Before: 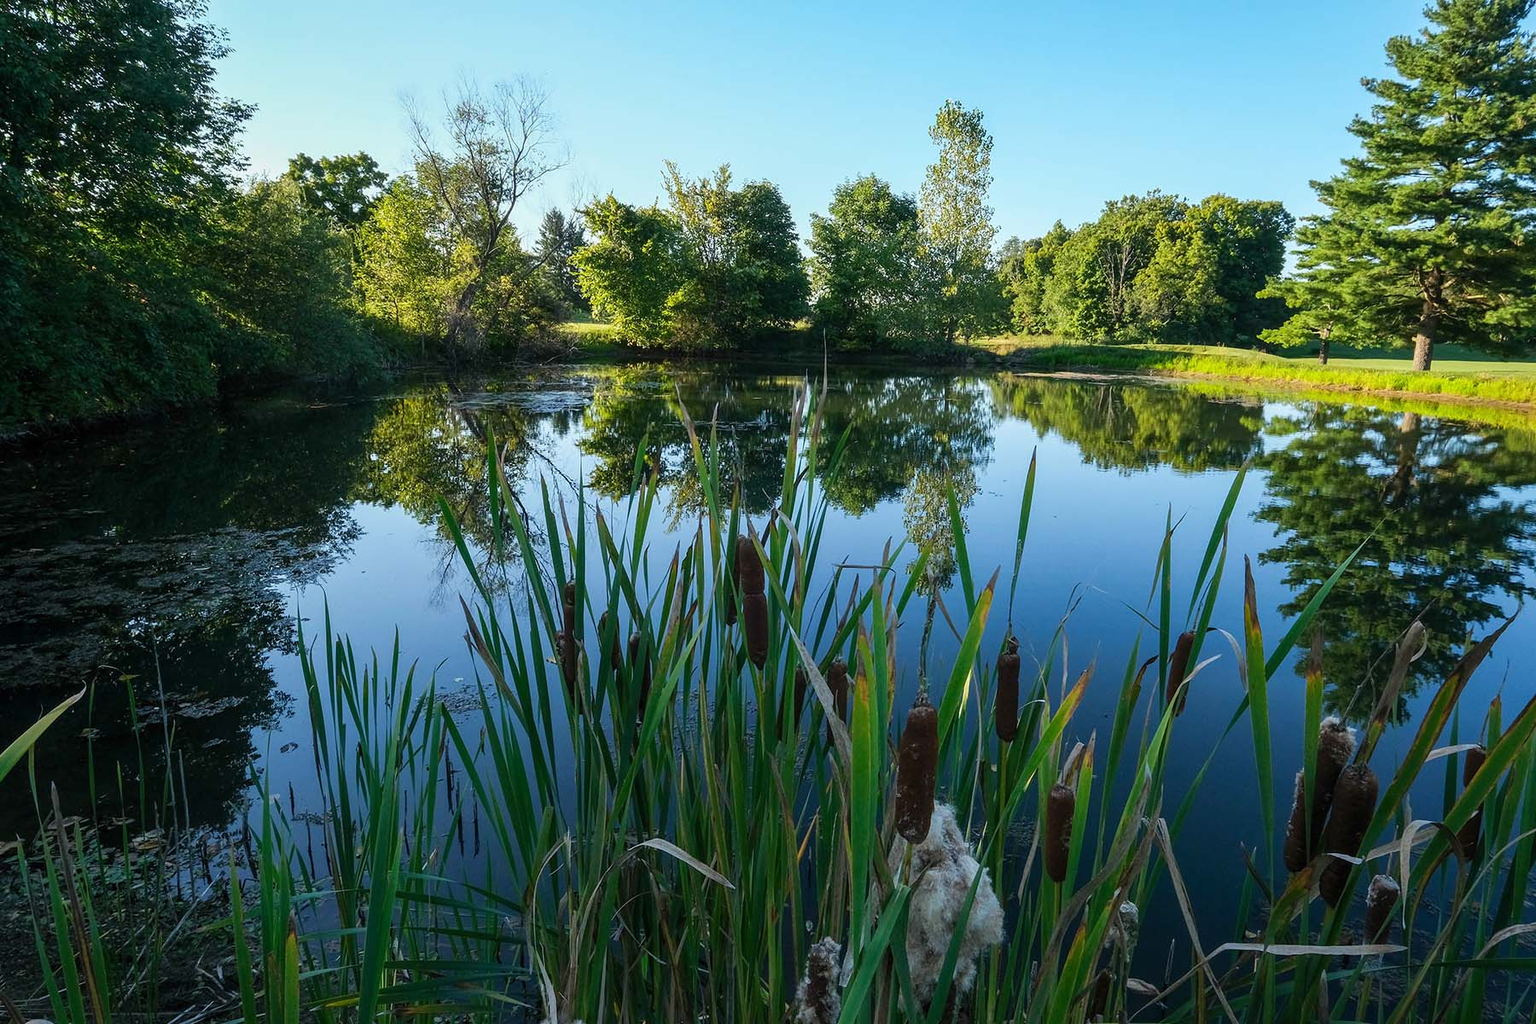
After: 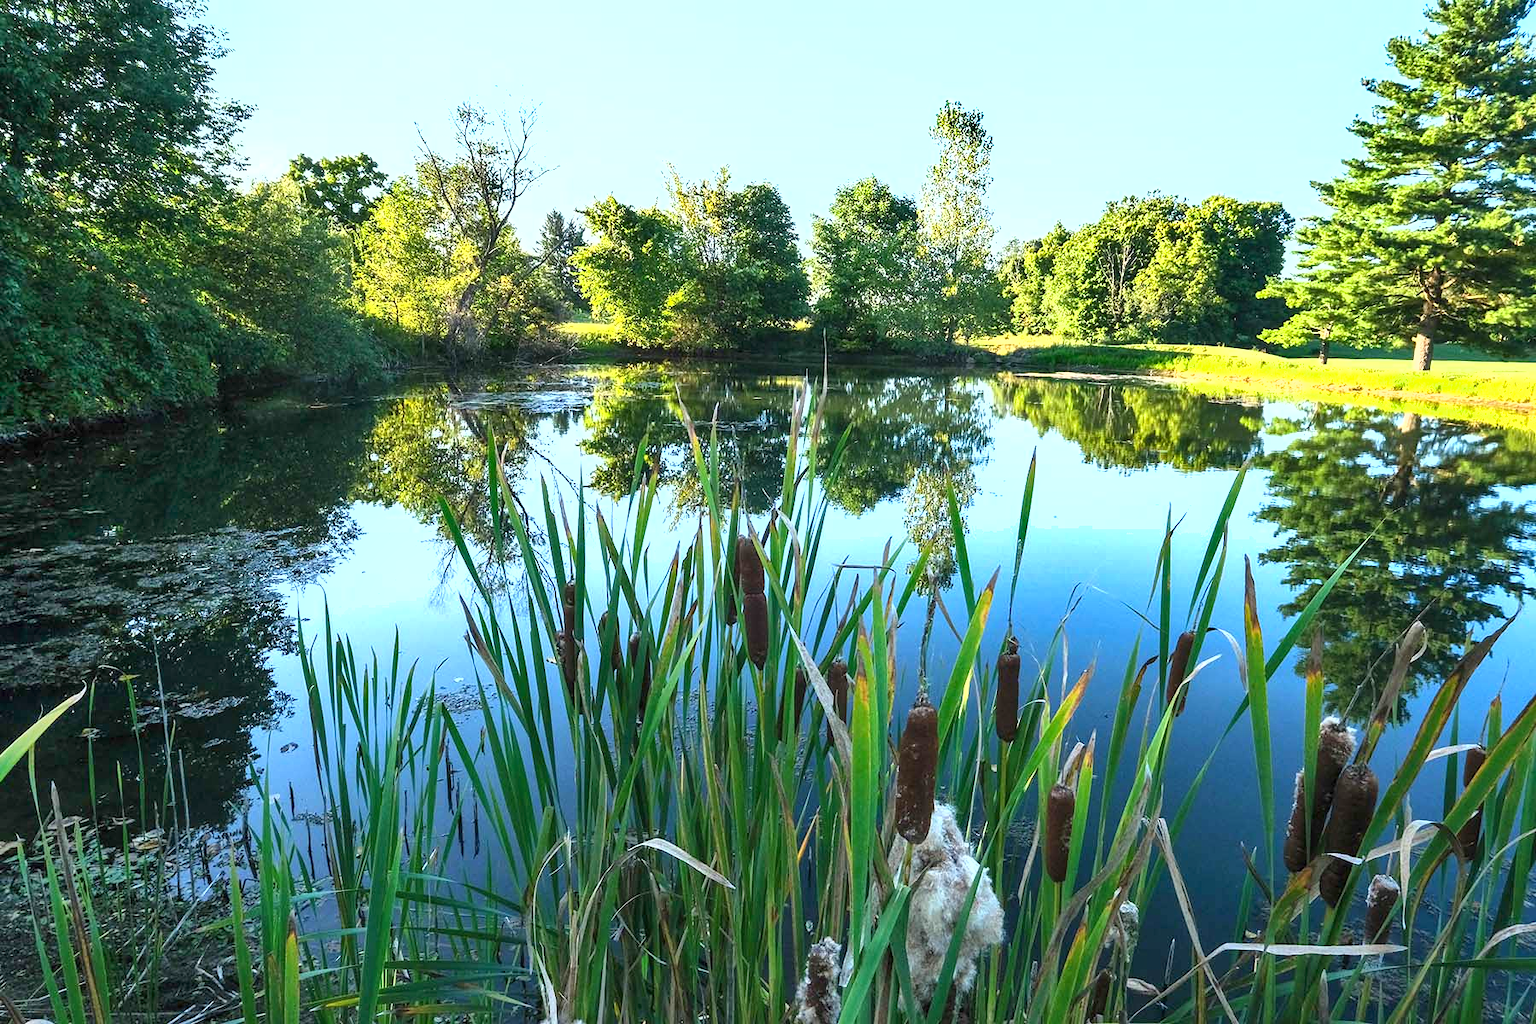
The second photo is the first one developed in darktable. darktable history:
exposure: black level correction 0, exposure 1.382 EV, compensate highlight preservation false
shadows and highlights: soften with gaussian
